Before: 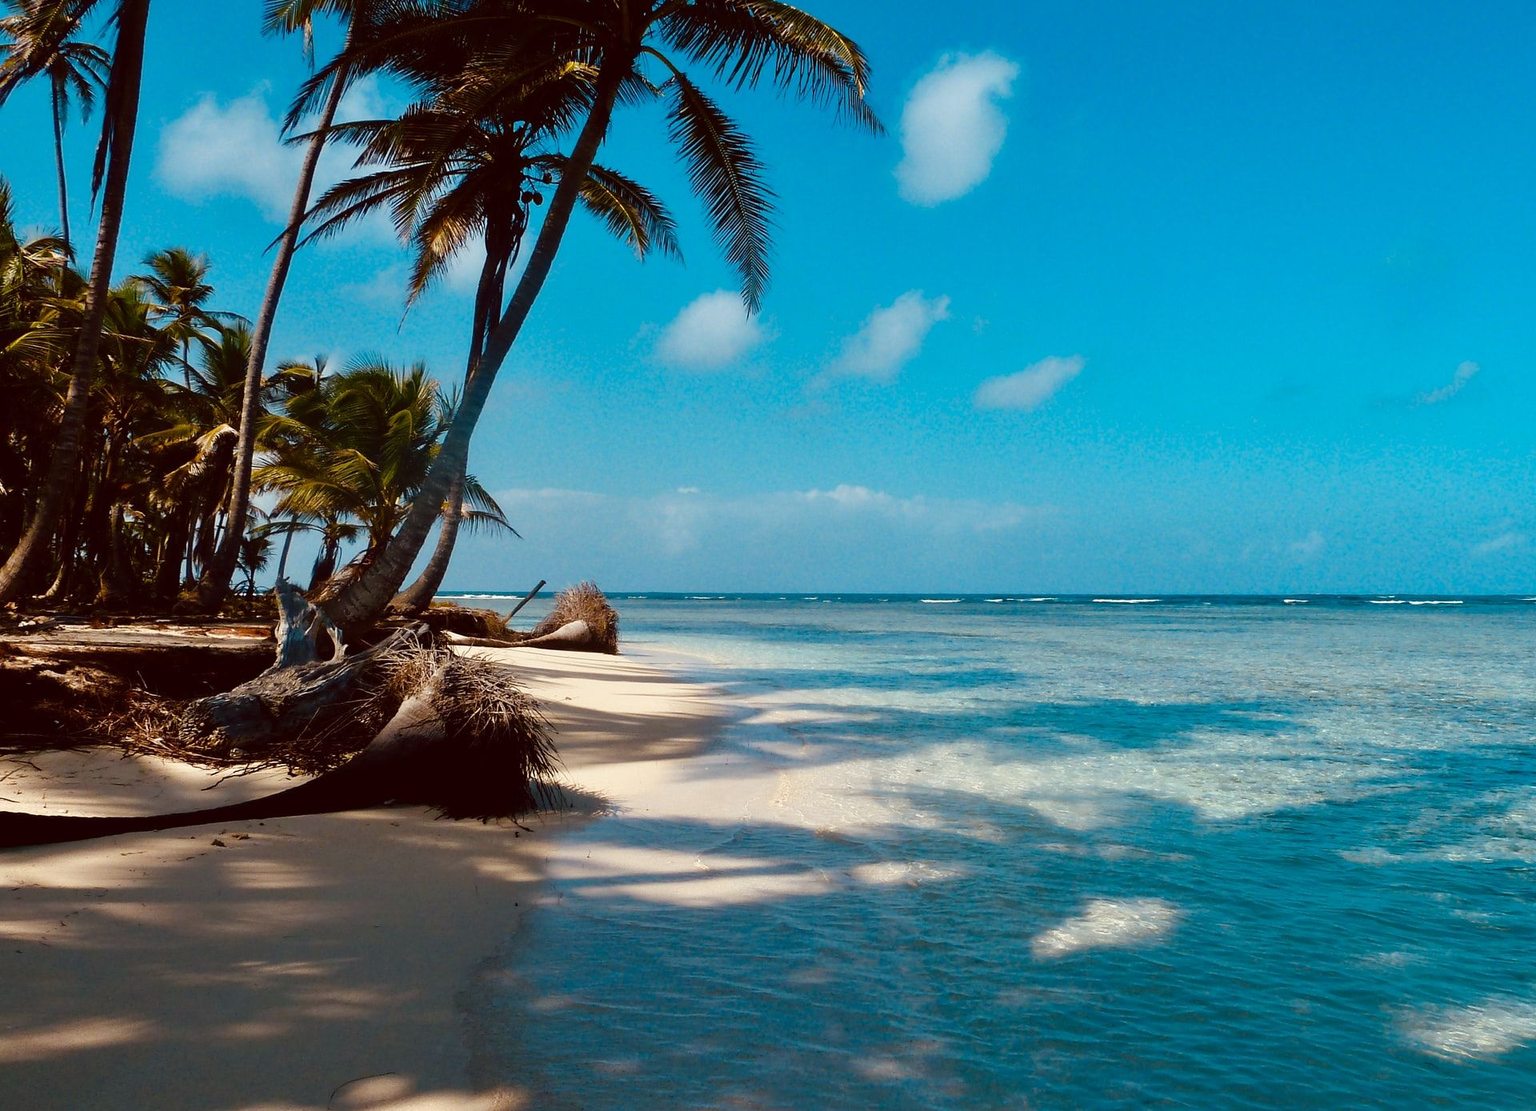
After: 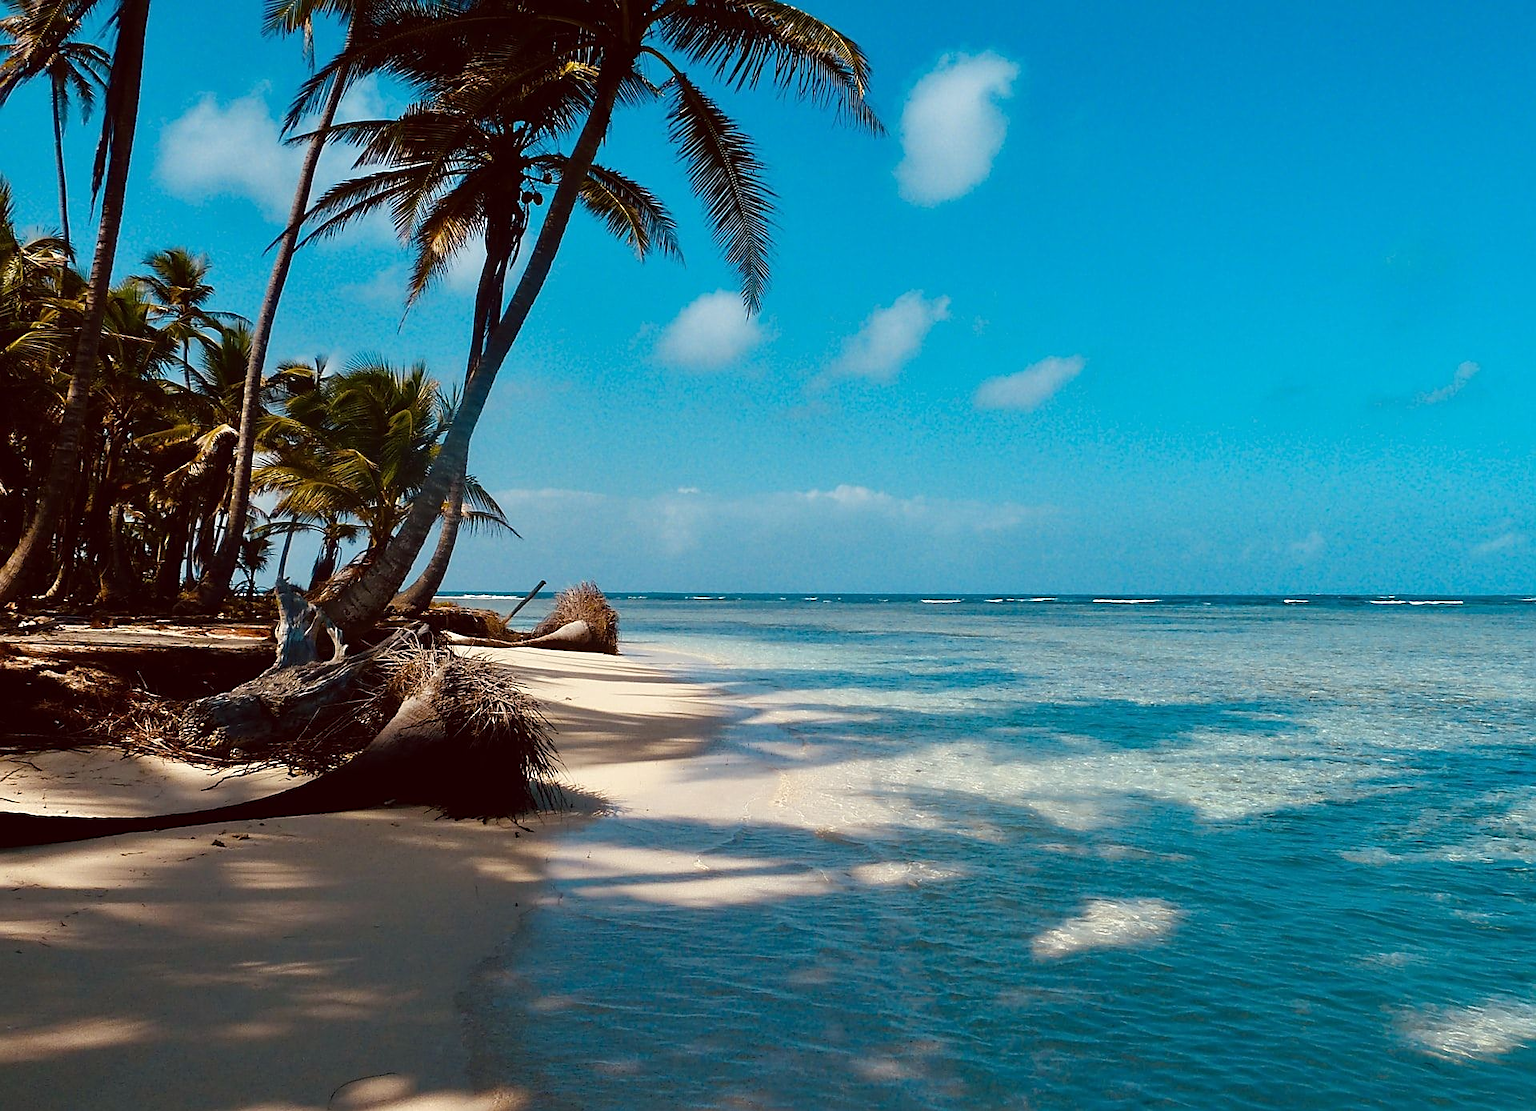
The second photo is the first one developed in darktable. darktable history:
base curve: curves: ch0 [(0, 0) (0.989, 0.992)], preserve colors none
sharpen: on, module defaults
